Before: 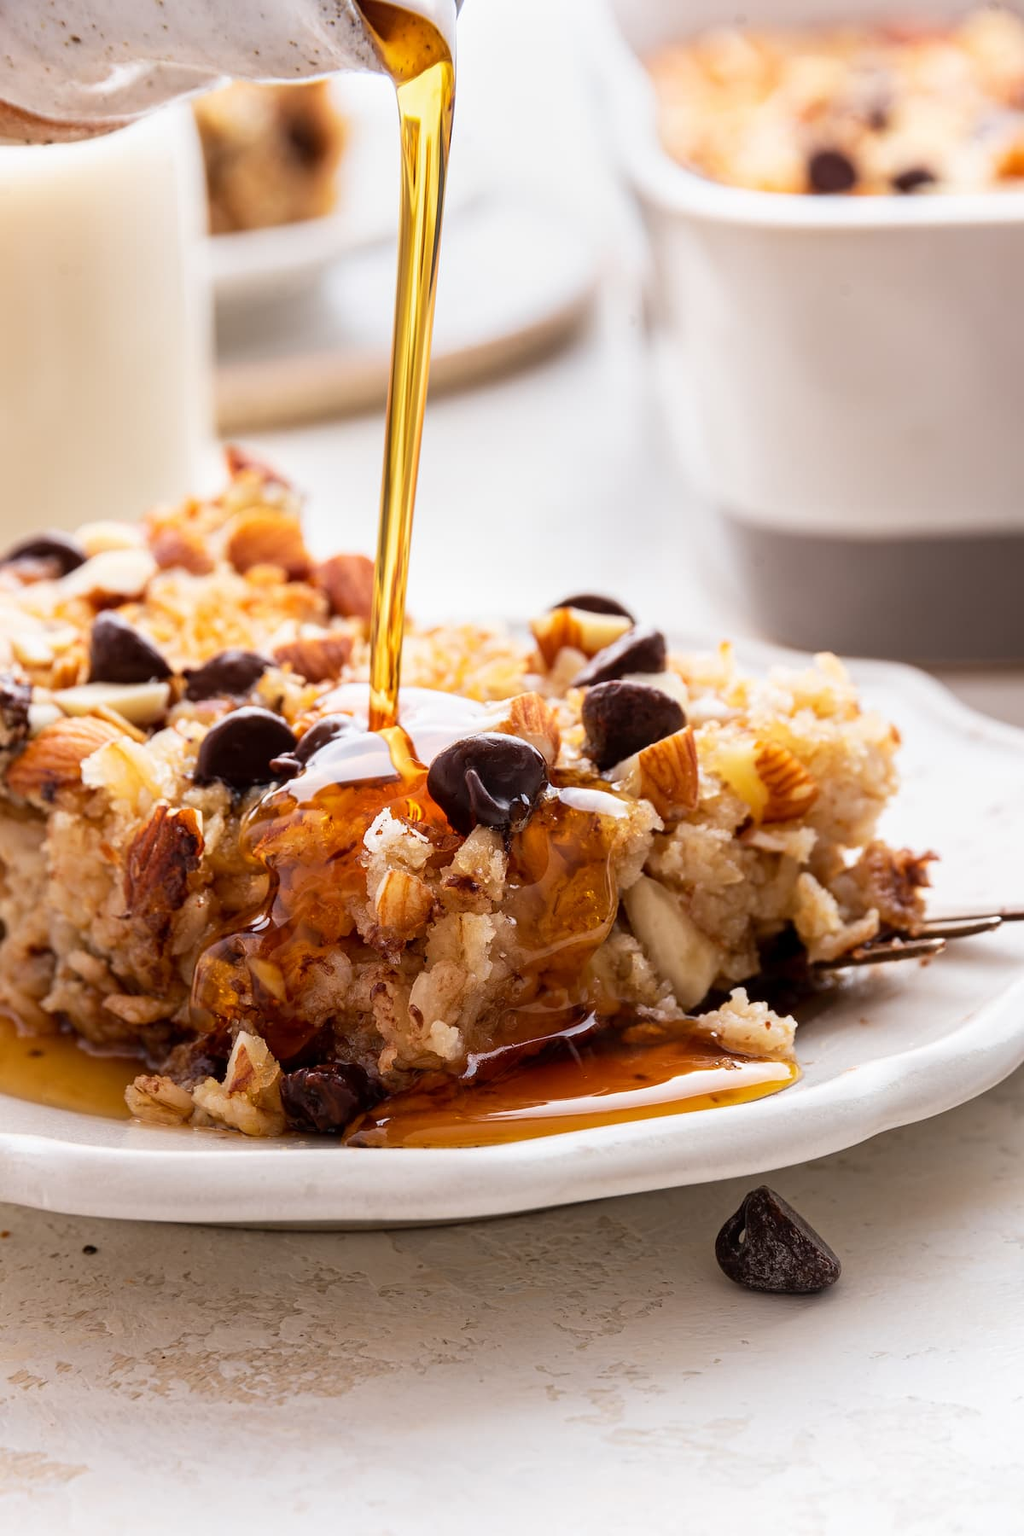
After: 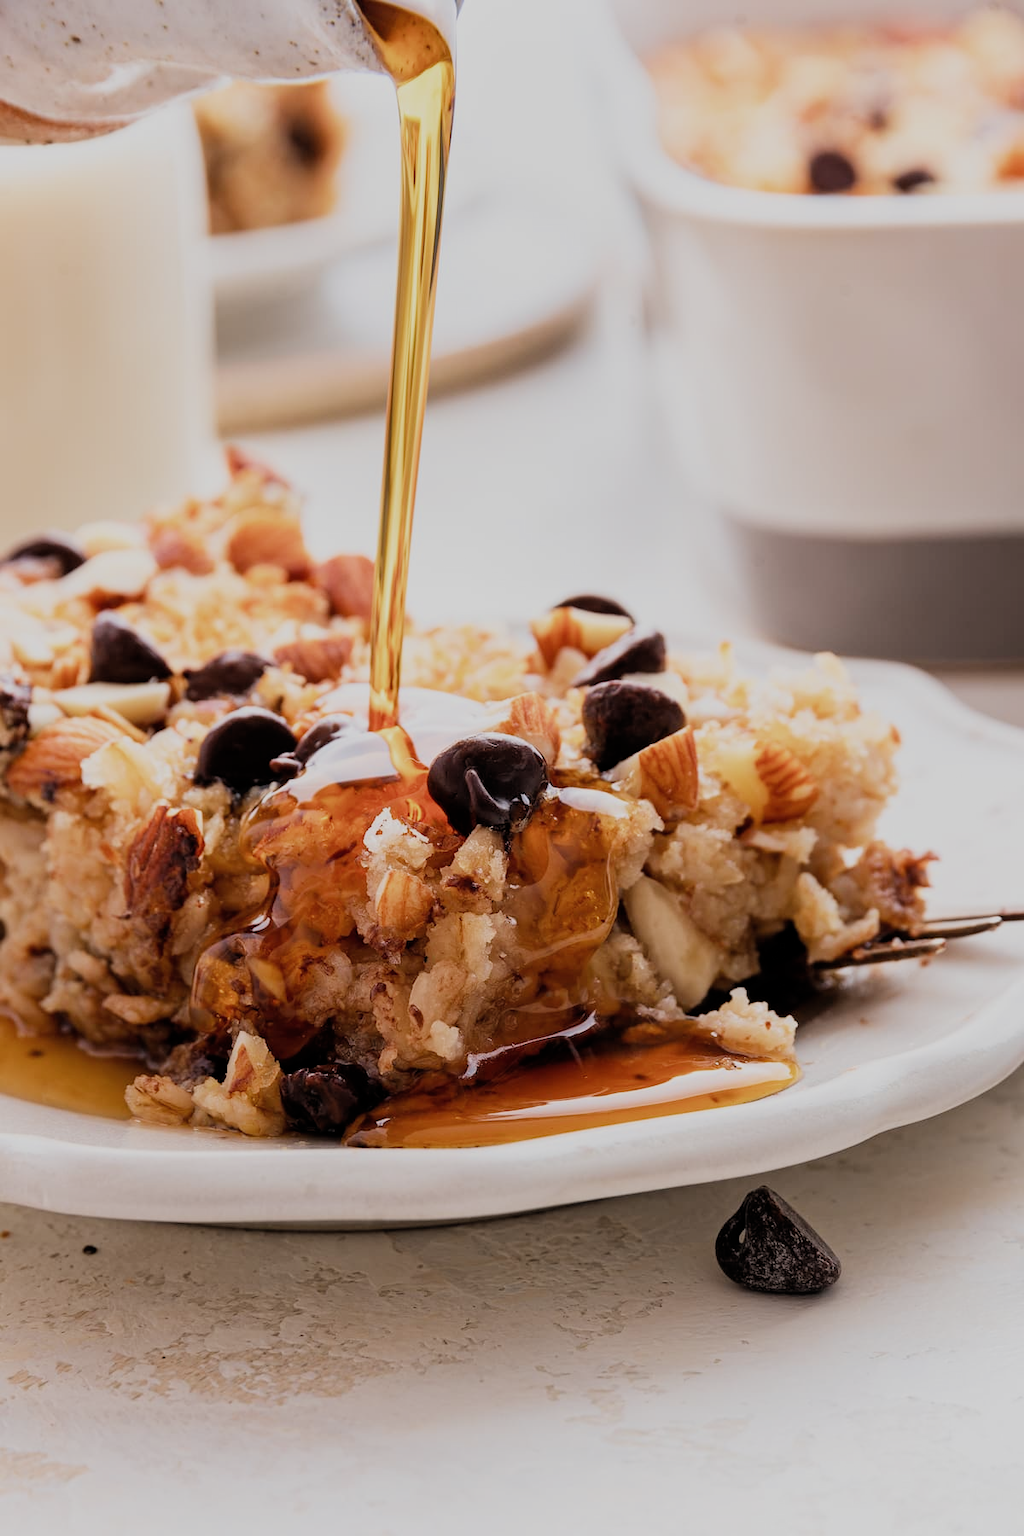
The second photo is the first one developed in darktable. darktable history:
filmic rgb: black relative exposure -7.65 EV, white relative exposure 4.56 EV, hardness 3.61, add noise in highlights 0, color science v3 (2019), use custom middle-gray values true, contrast in highlights soft
